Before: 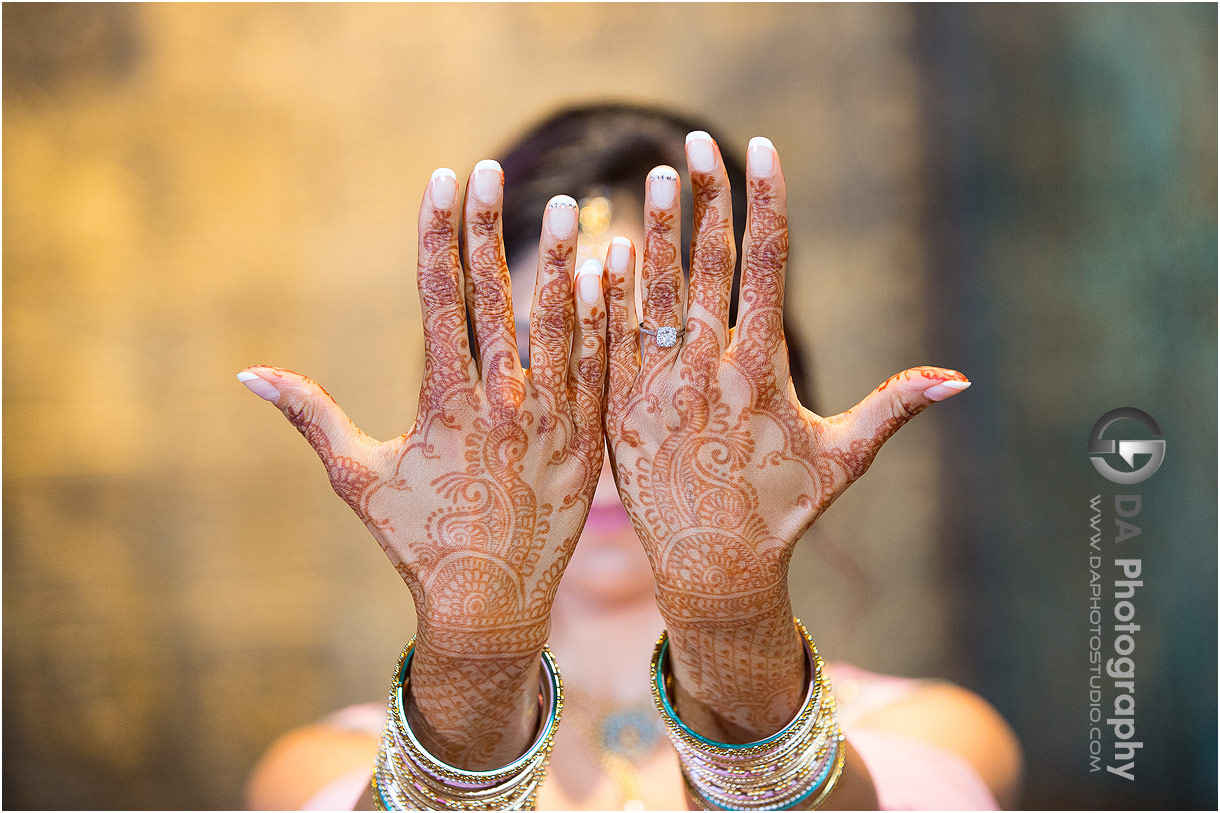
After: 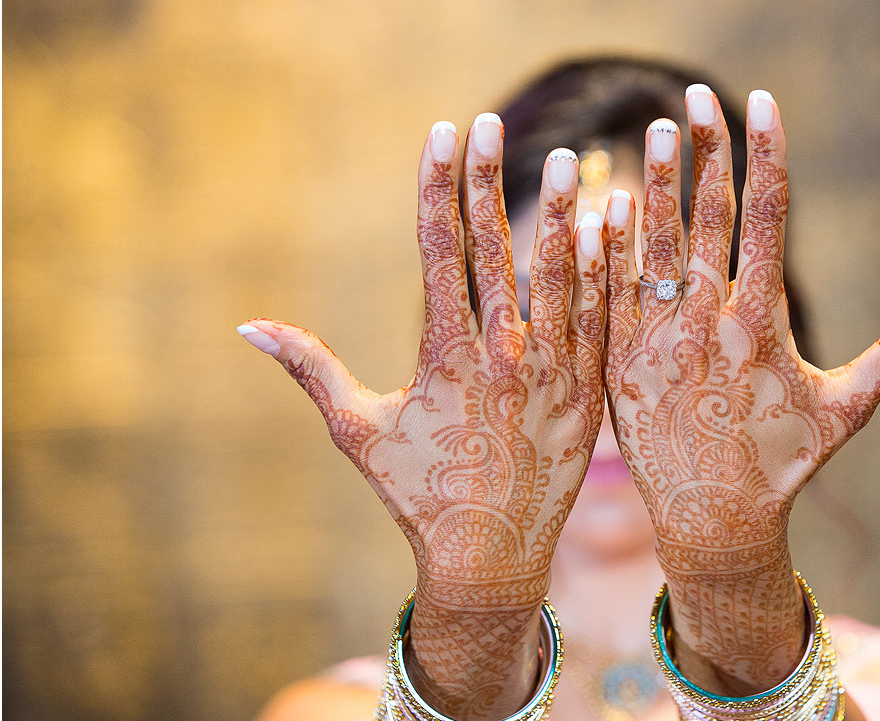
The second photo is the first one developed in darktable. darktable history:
crop: top 5.788%, right 27.836%, bottom 5.525%
